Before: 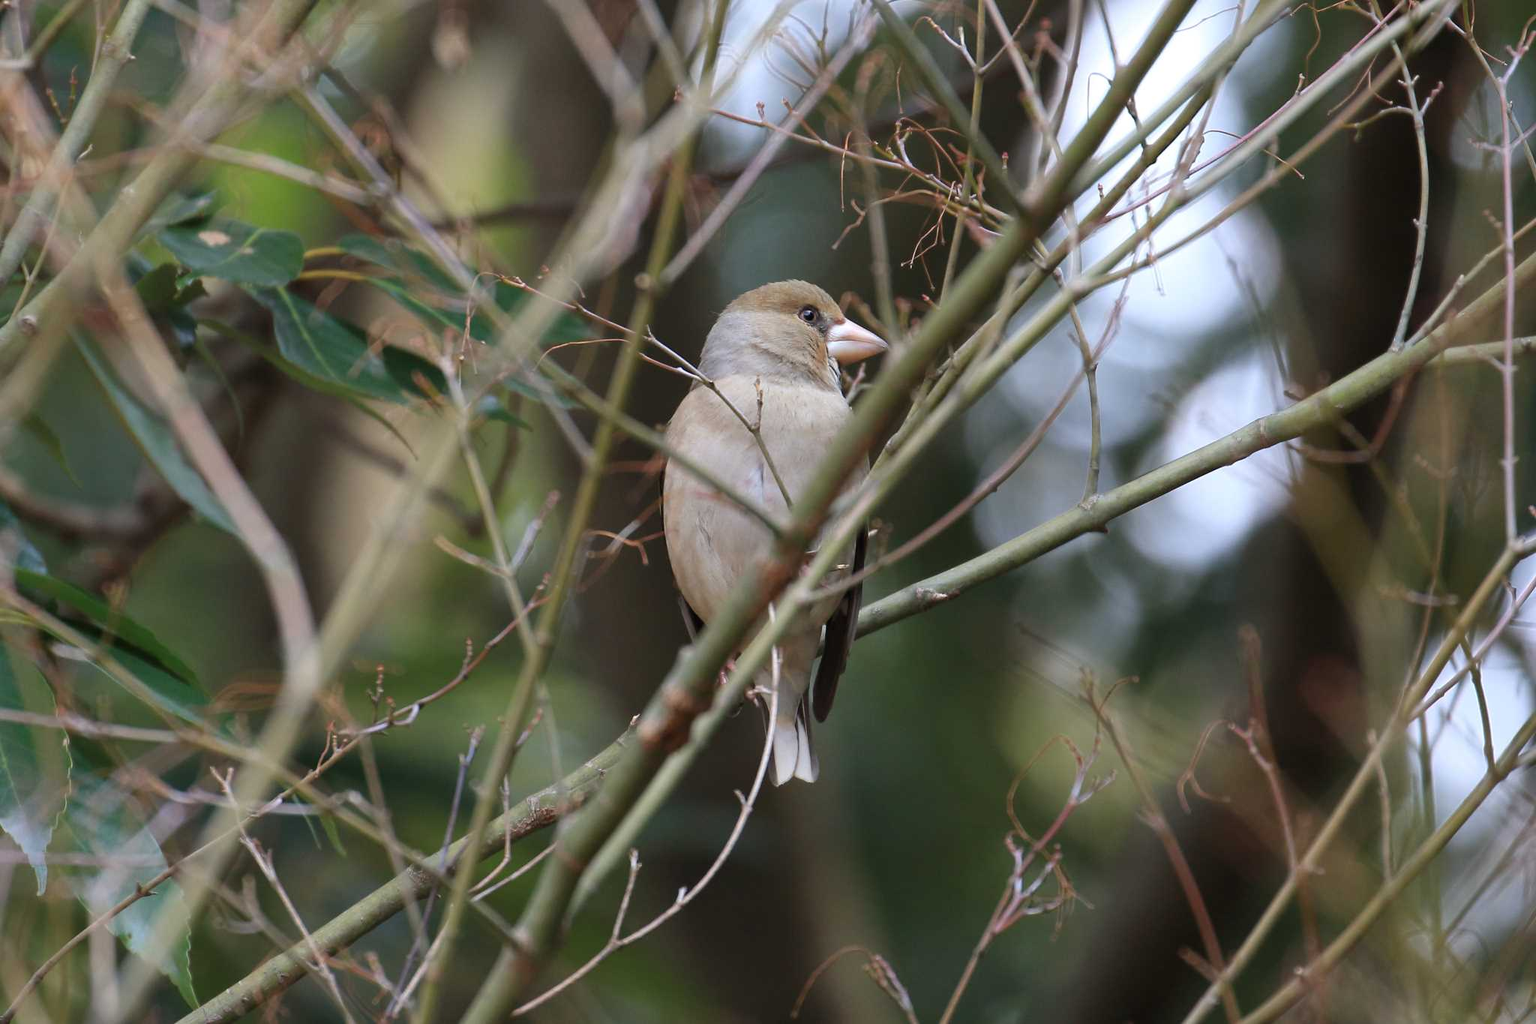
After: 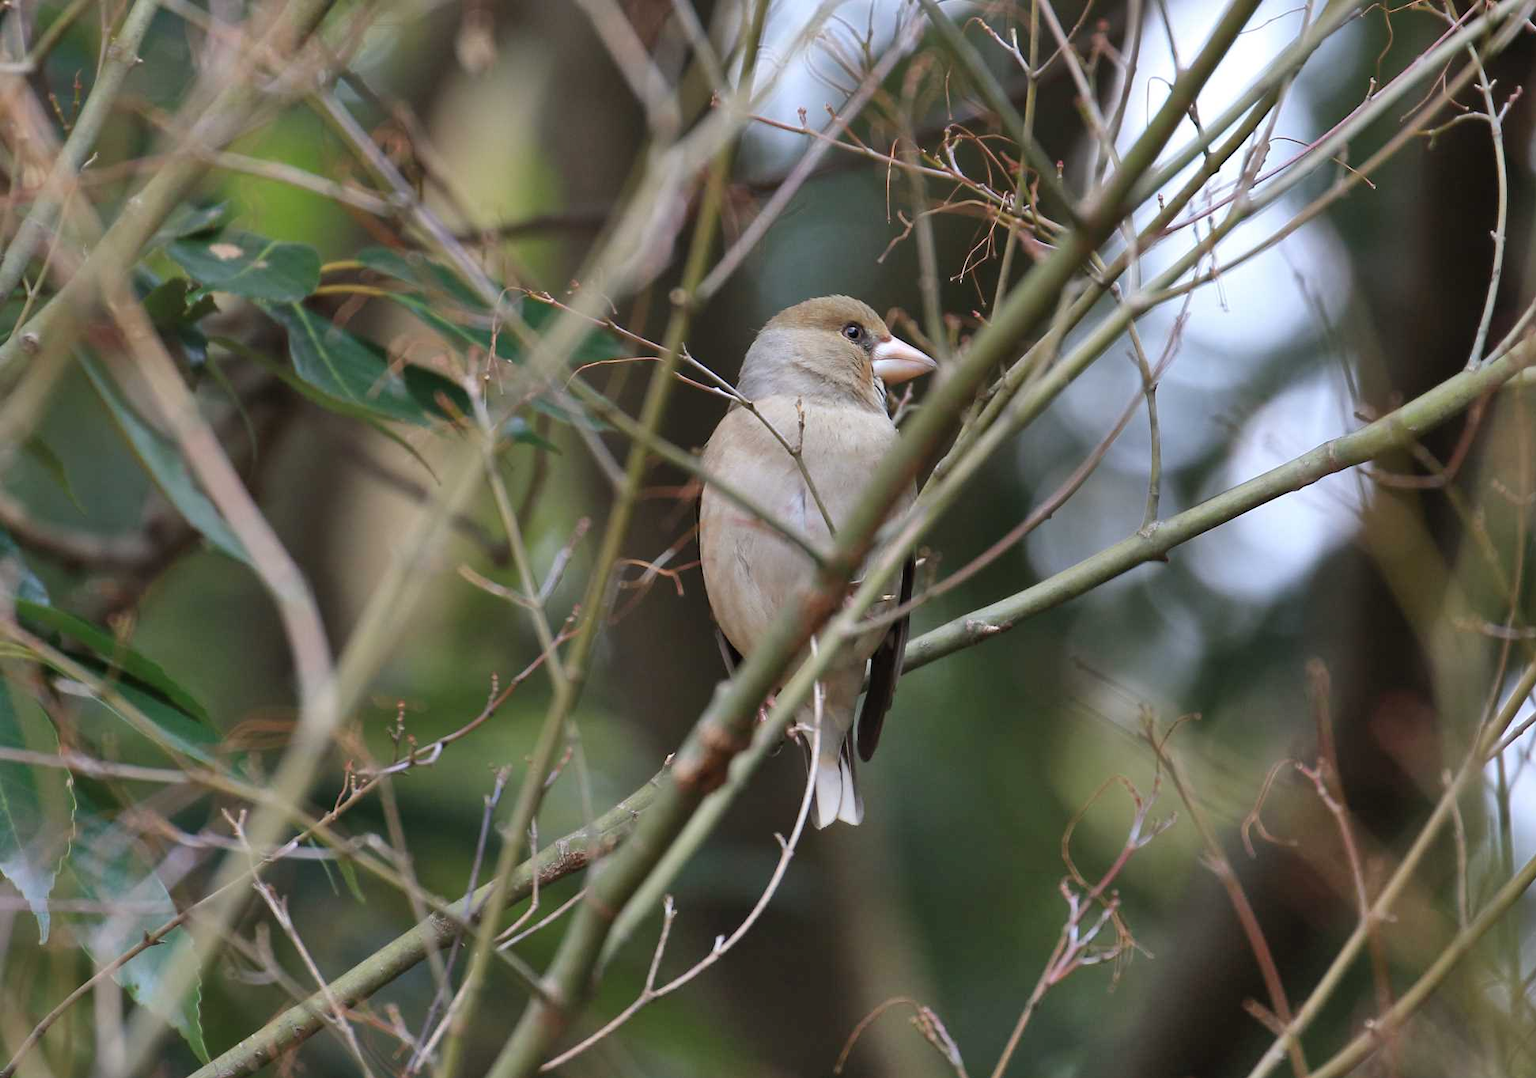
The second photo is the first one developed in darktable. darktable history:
crop and rotate: right 5.167%
shadows and highlights: soften with gaussian
